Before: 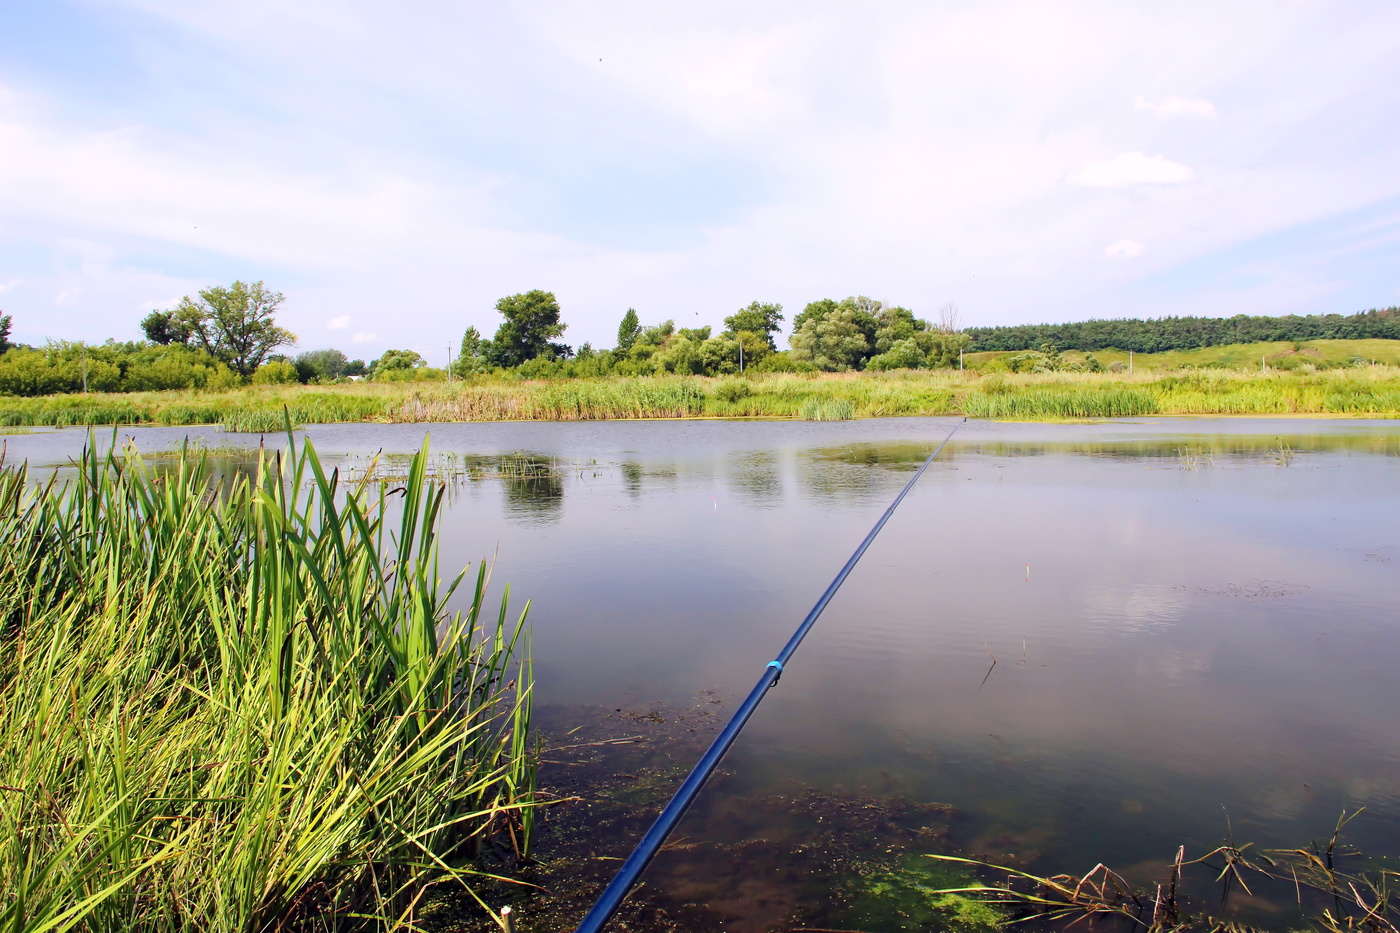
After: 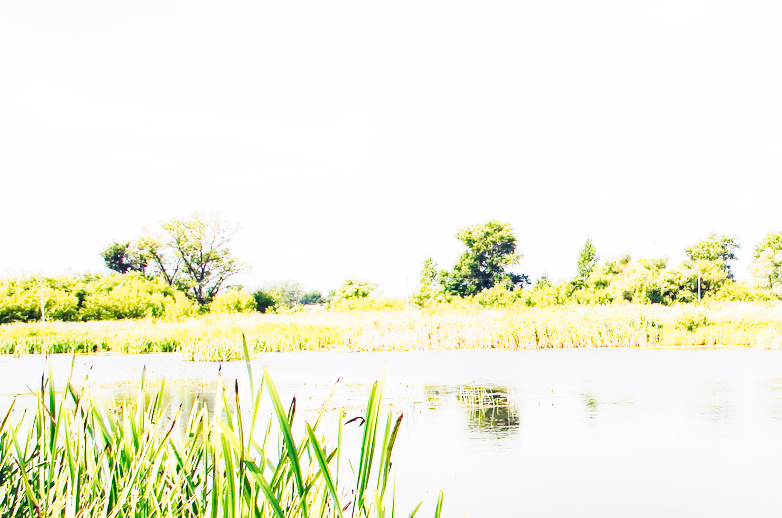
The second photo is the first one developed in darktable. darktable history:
base curve: curves: ch0 [(0, 0) (0.028, 0.03) (0.121, 0.232) (0.46, 0.748) (0.859, 0.968) (1, 1)], preserve colors none
local contrast: on, module defaults
crop and rotate: left 3.02%, top 7.642%, right 41.111%, bottom 36.82%
exposure: black level correction 0, exposure 1.2 EV, compensate highlight preservation false
tone curve: curves: ch0 [(0, 0) (0.091, 0.075) (0.389, 0.441) (0.696, 0.808) (0.844, 0.908) (0.909, 0.942) (1, 0.973)]; ch1 [(0, 0) (0.437, 0.404) (0.48, 0.486) (0.5, 0.5) (0.529, 0.556) (0.58, 0.606) (0.616, 0.654) (1, 1)]; ch2 [(0, 0) (0.442, 0.415) (0.5, 0.5) (0.535, 0.567) (0.585, 0.632) (1, 1)], preserve colors none
